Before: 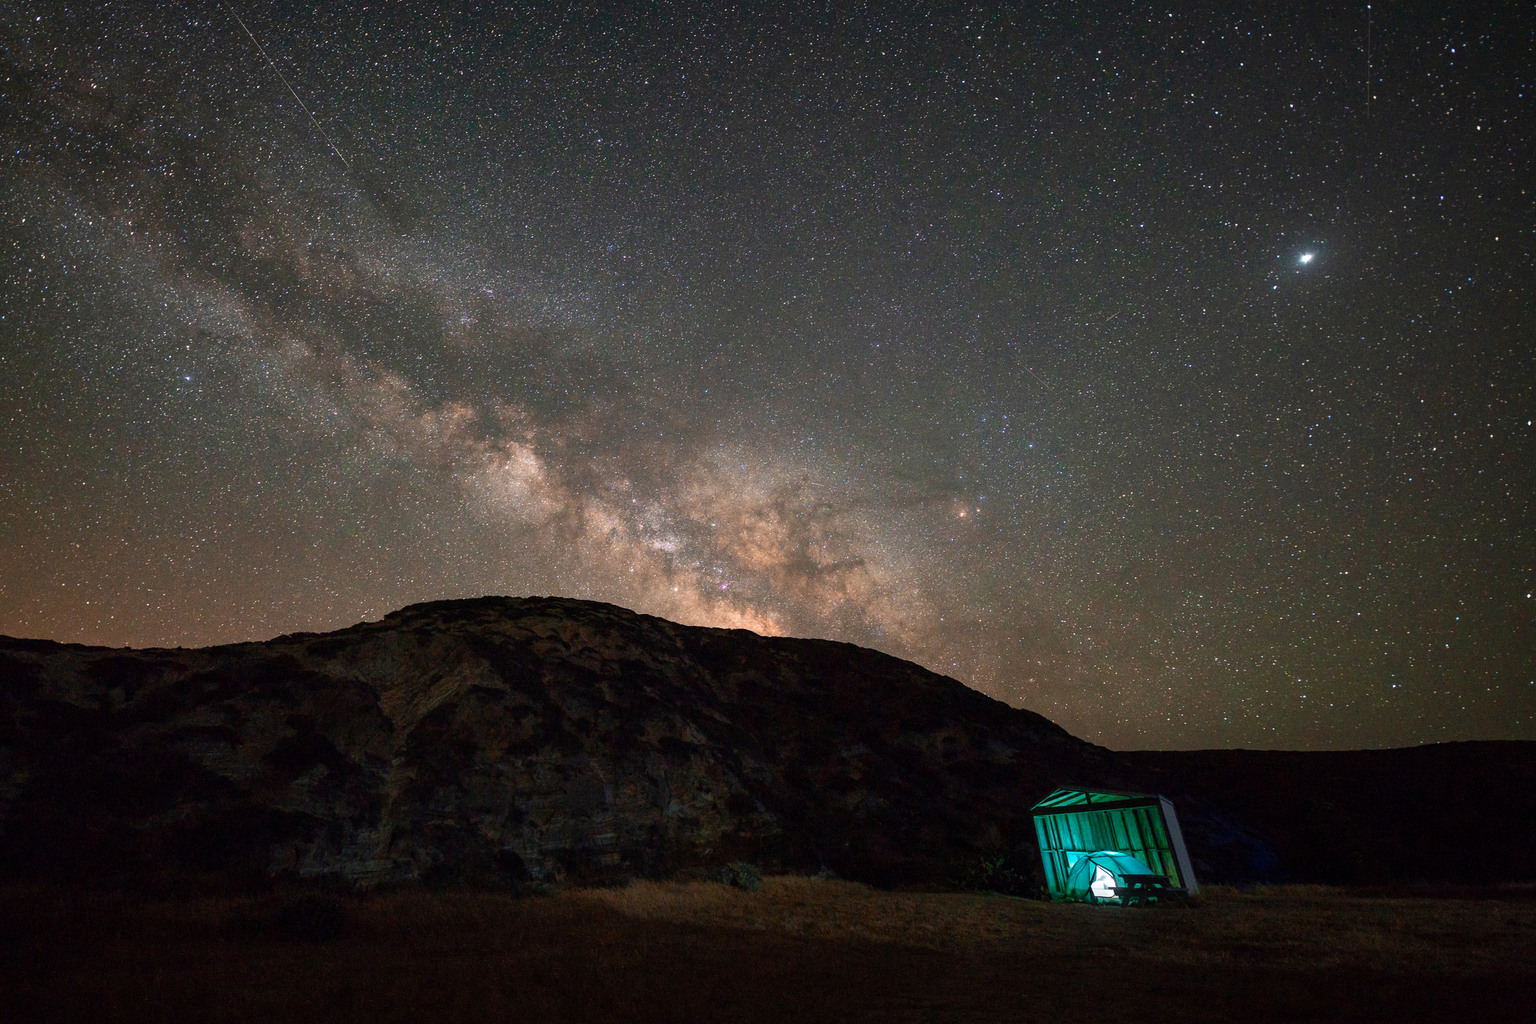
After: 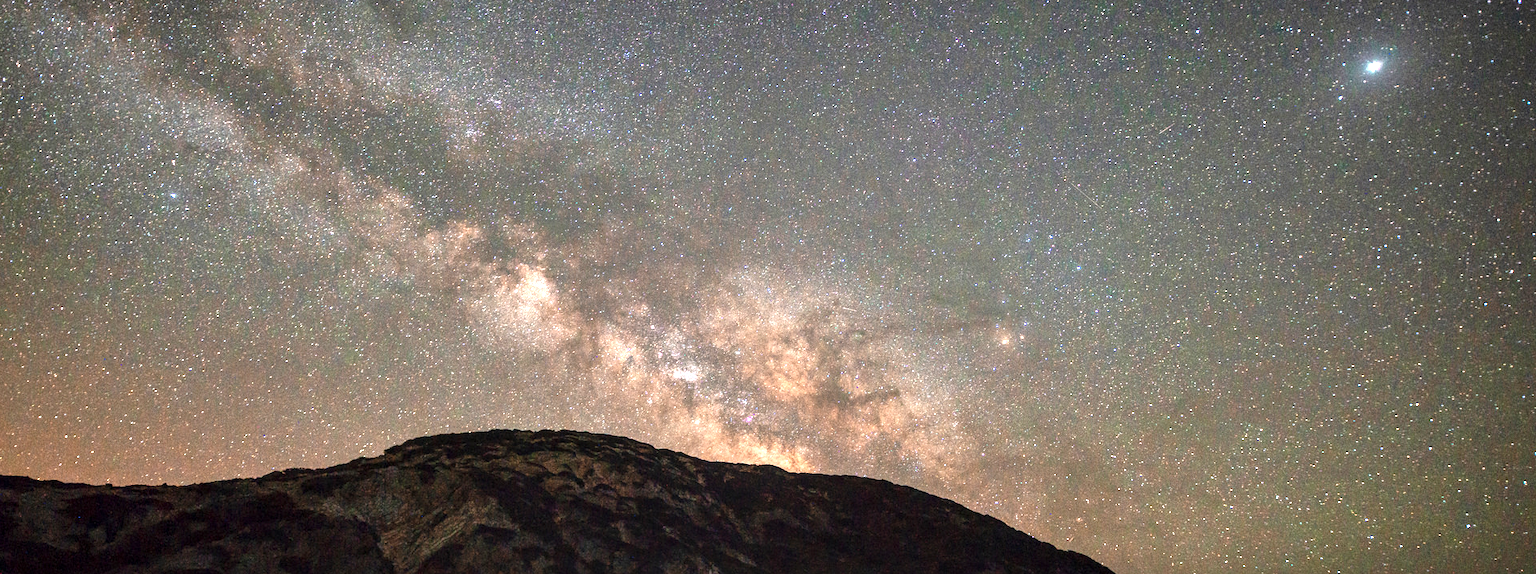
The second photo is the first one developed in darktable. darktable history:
tone equalizer: -8 EV 0.001 EV, -7 EV -0.004 EV, -6 EV 0.009 EV, -5 EV 0.032 EV, -4 EV 0.276 EV, -3 EV 0.644 EV, -2 EV 0.584 EV, -1 EV 0.187 EV, +0 EV 0.024 EV
local contrast: on, module defaults
crop: left 1.744%, top 19.225%, right 5.069%, bottom 28.357%
exposure: black level correction 0, exposure 1.015 EV, compensate exposure bias true, compensate highlight preservation false
